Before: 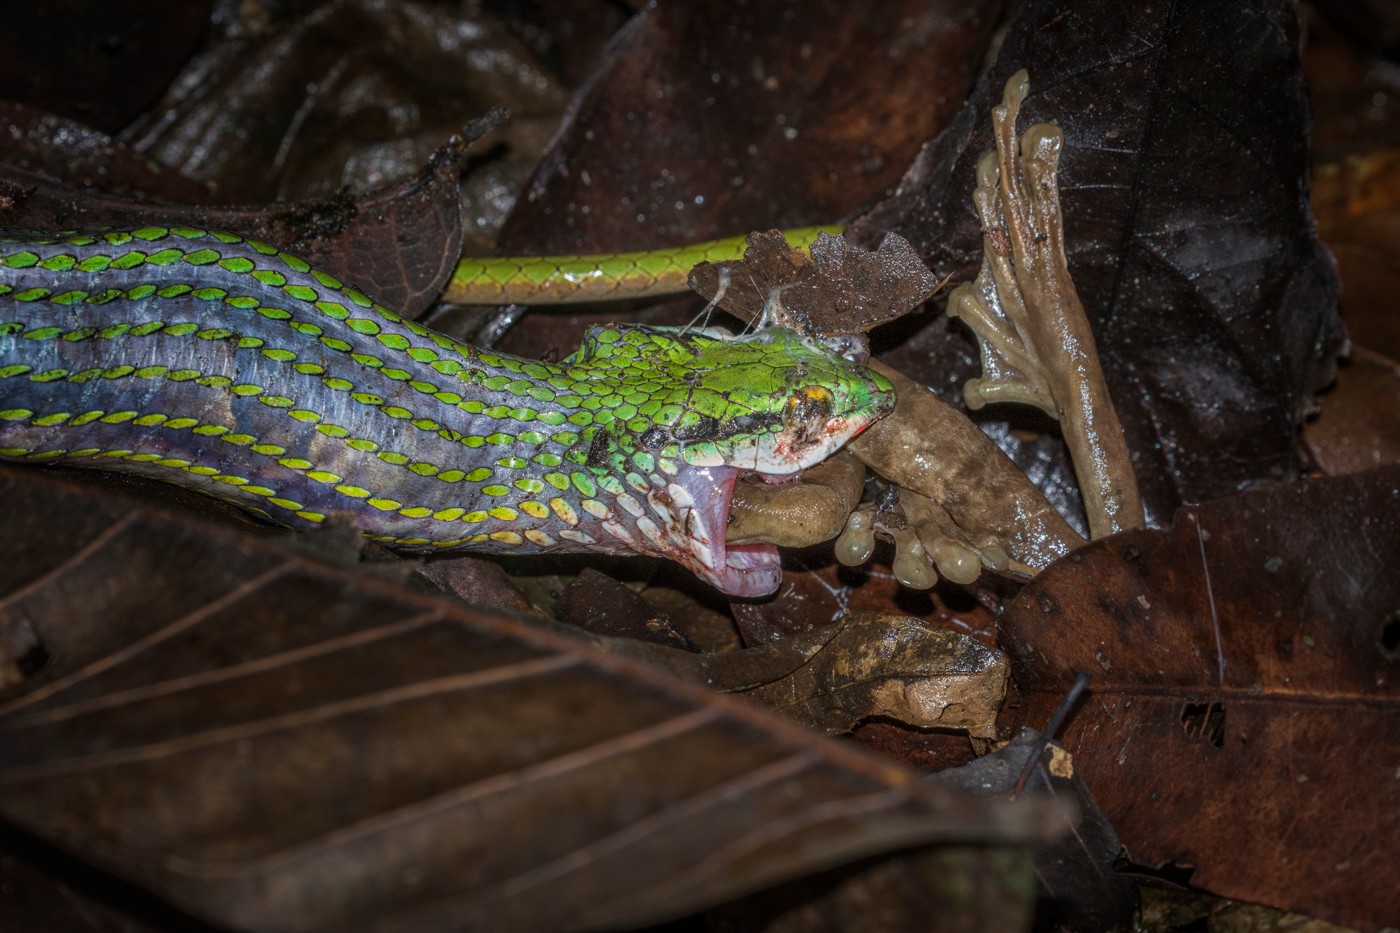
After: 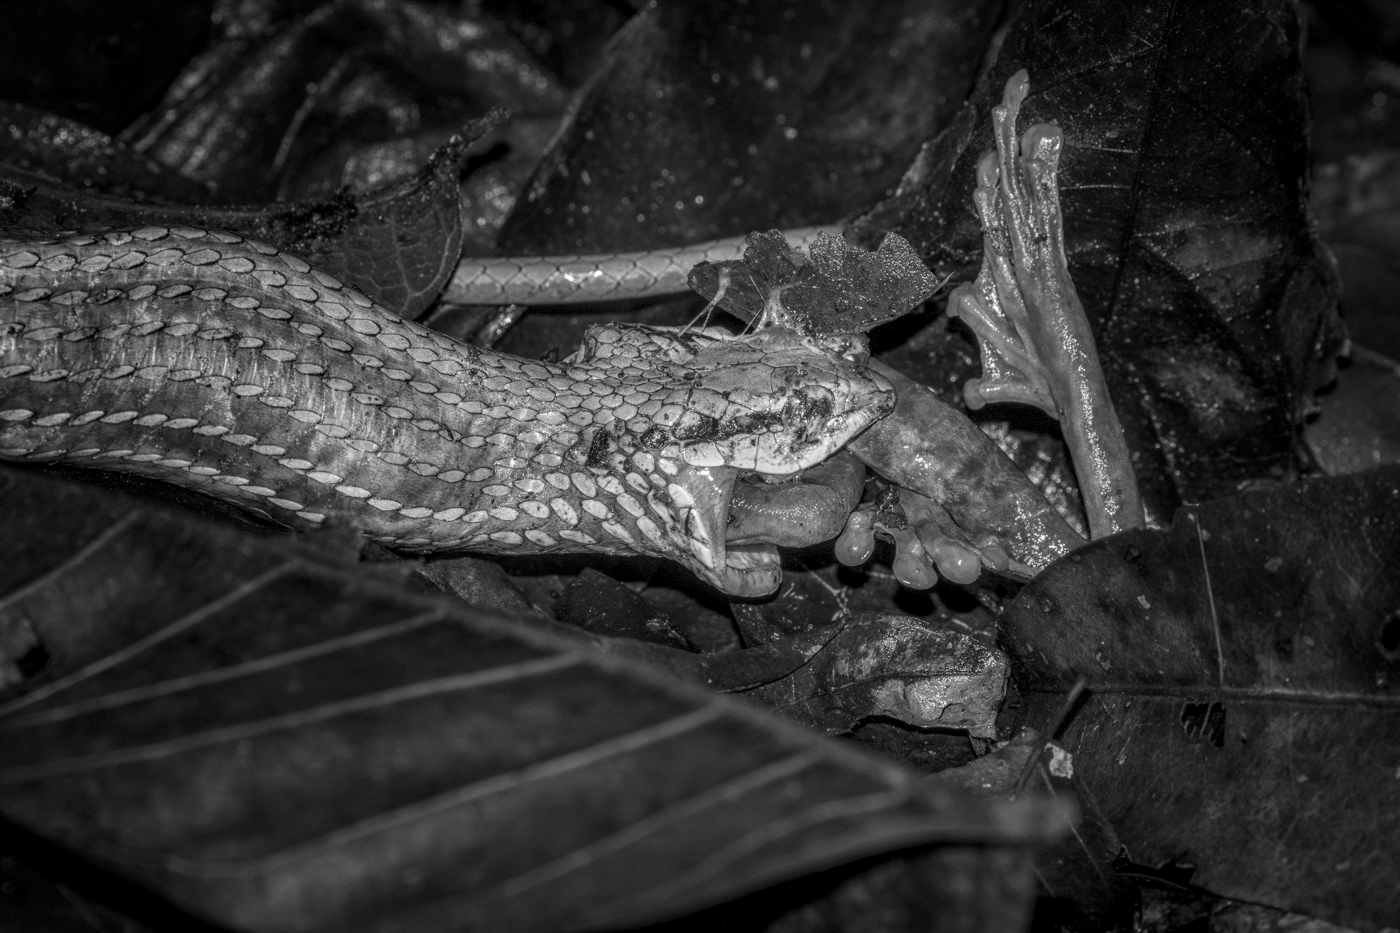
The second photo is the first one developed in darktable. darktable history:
local contrast: on, module defaults
color zones: curves: ch1 [(0, -0.014) (0.143, -0.013) (0.286, -0.013) (0.429, -0.016) (0.571, -0.019) (0.714, -0.015) (0.857, 0.002) (1, -0.014)]
